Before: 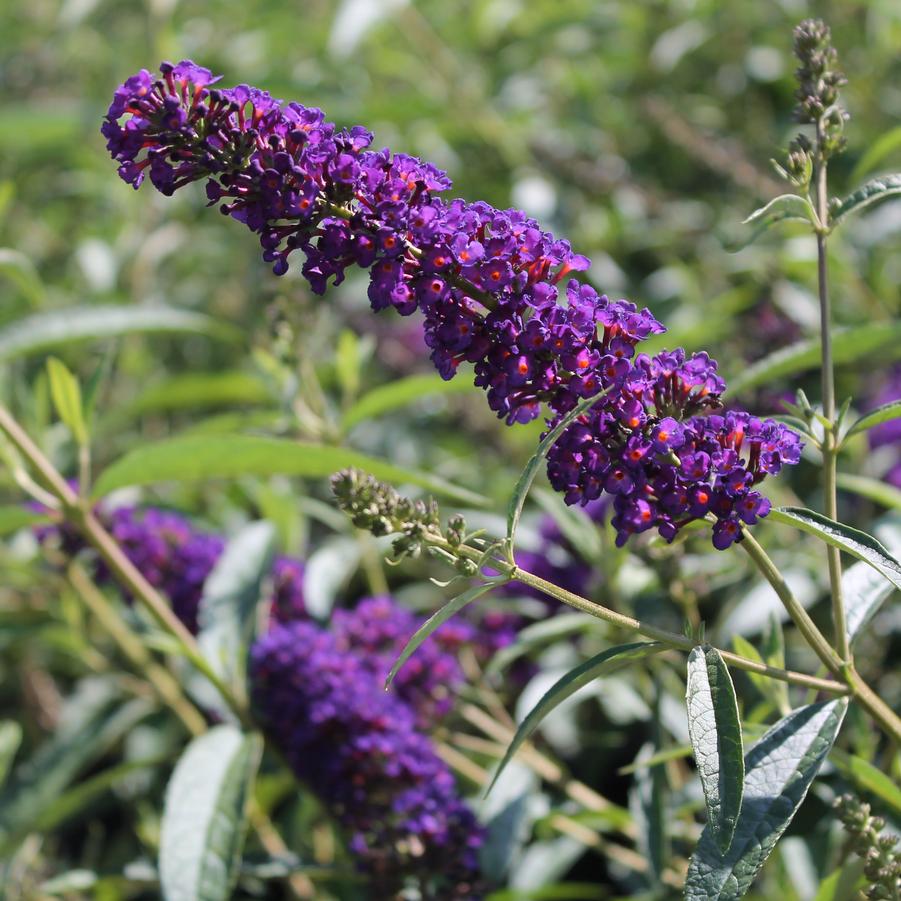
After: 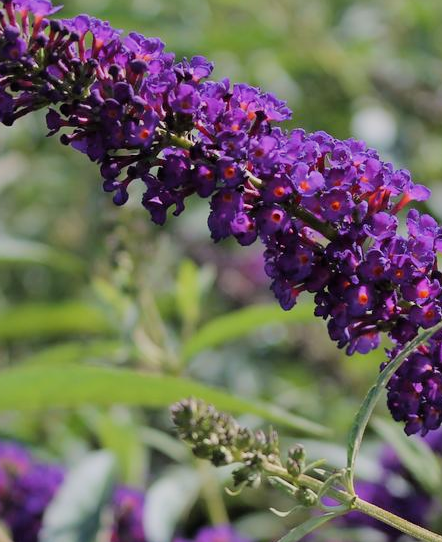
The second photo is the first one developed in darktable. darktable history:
filmic rgb: black relative exposure -7.99 EV, white relative exposure 4.02 EV, hardness 4.2, contrast 0.937, color science v6 (2022)
tone equalizer: edges refinement/feathering 500, mask exposure compensation -1.57 EV, preserve details no
crop: left 17.844%, top 7.841%, right 33.075%, bottom 31.919%
